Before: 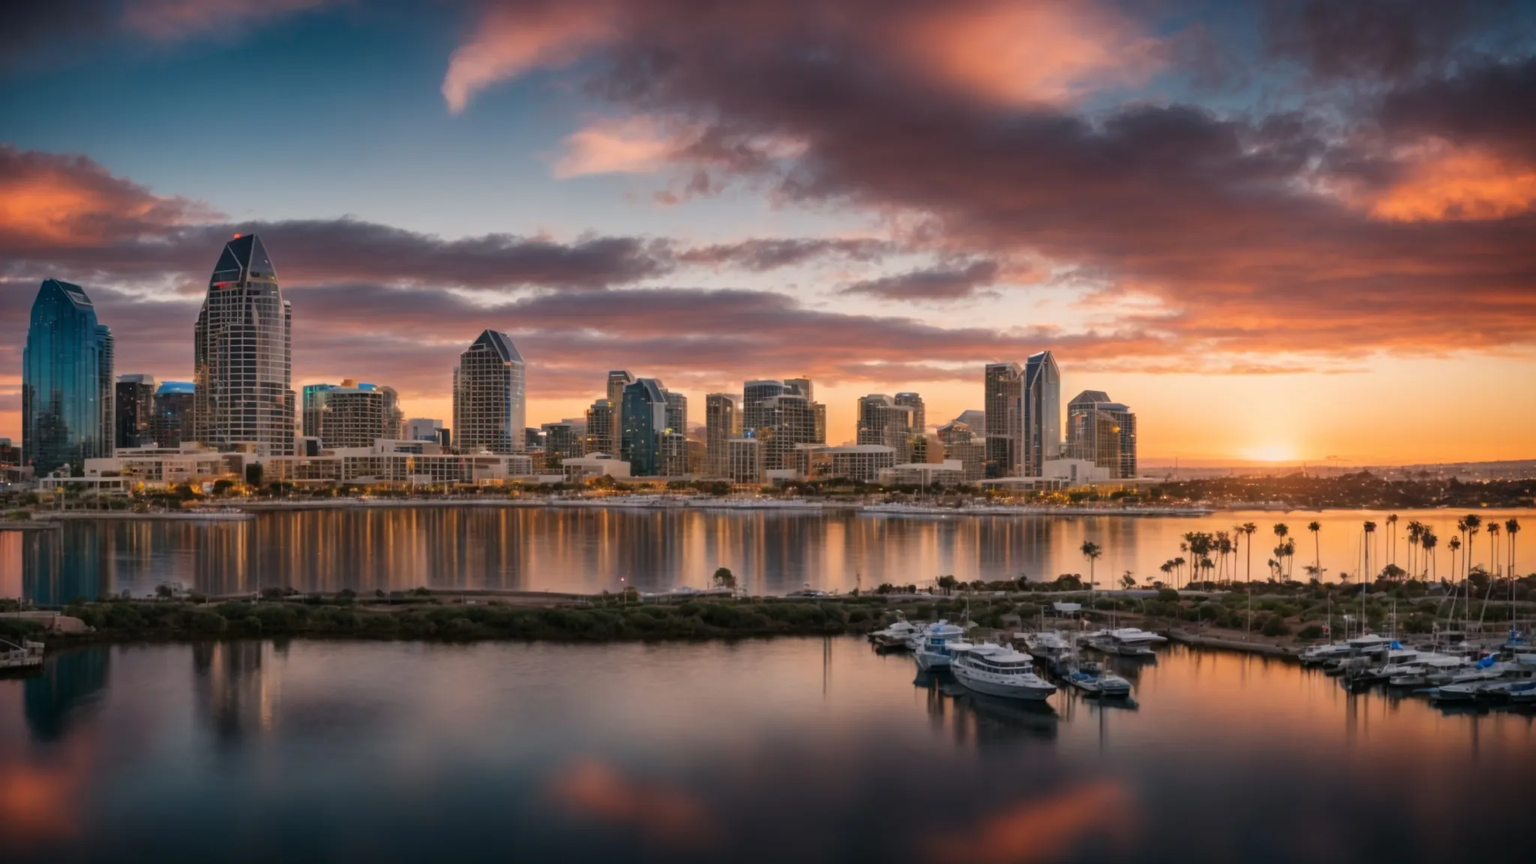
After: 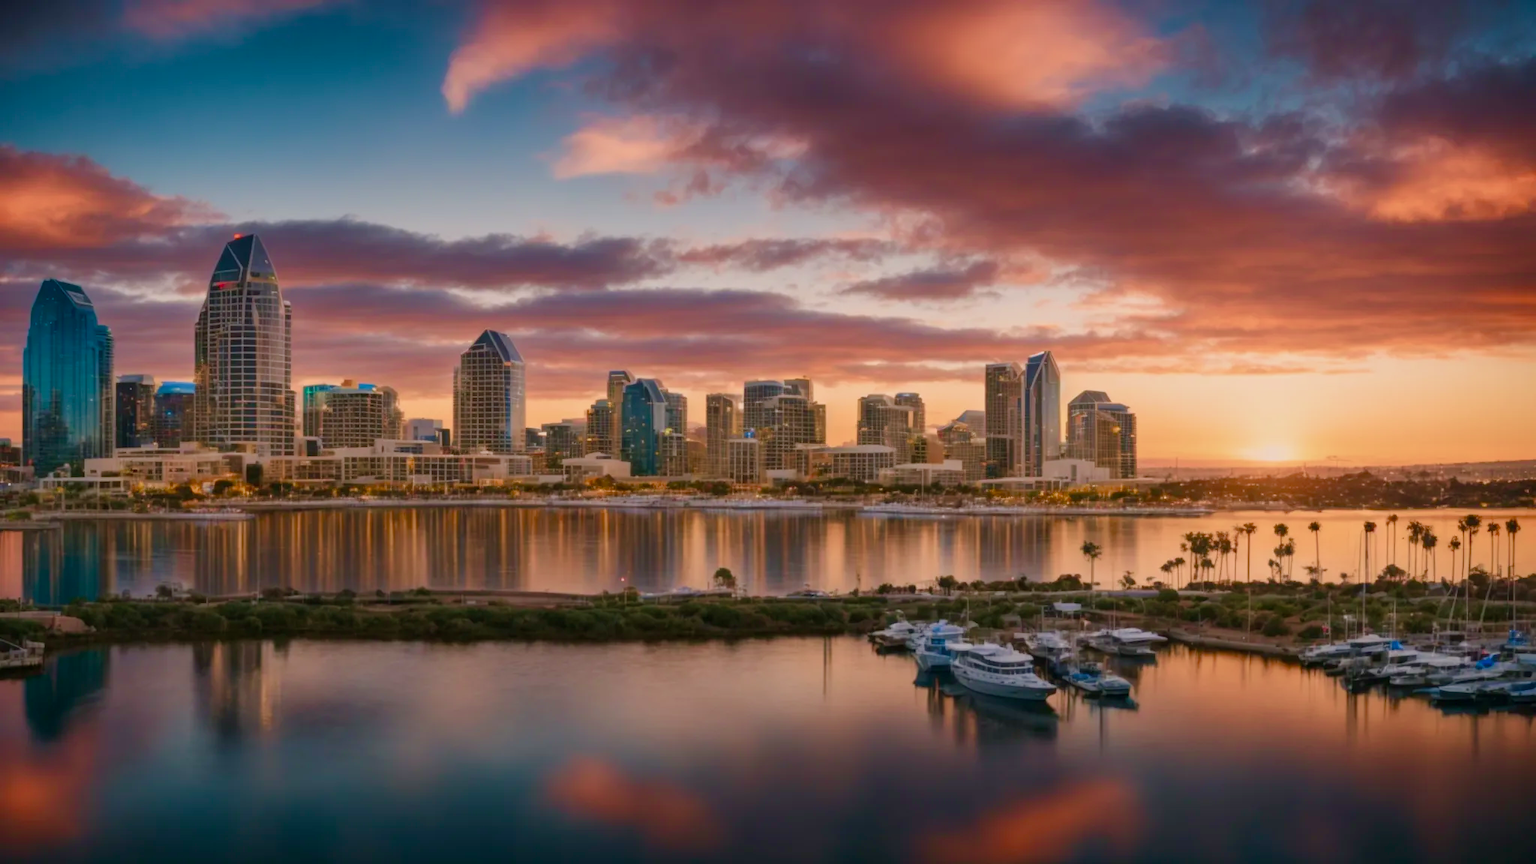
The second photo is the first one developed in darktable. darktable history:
color balance rgb: shadows lift › chroma 1%, shadows lift › hue 113°, highlights gain › chroma 0.2%, highlights gain › hue 333°, perceptual saturation grading › global saturation 20%, perceptual saturation grading › highlights -50%, perceptual saturation grading › shadows 25%, contrast -10%
velvia: strength 45%
